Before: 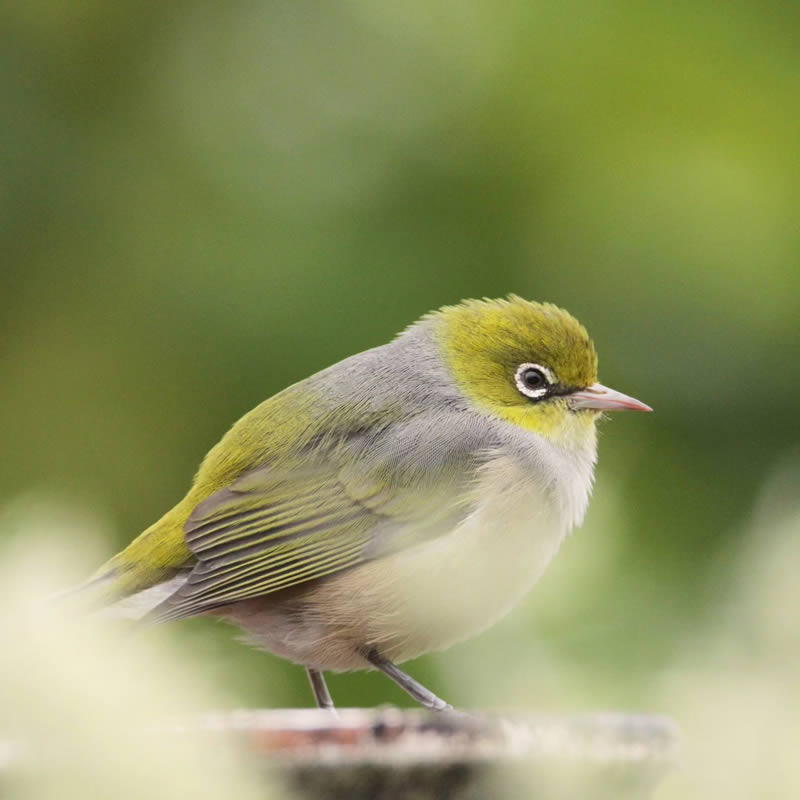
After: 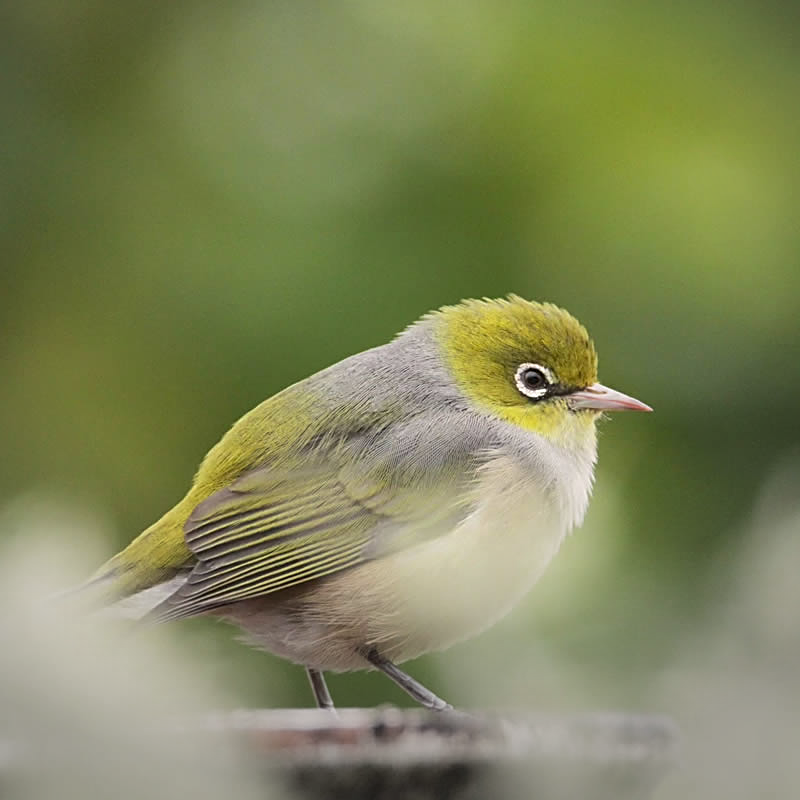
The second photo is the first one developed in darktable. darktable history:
vignetting: fall-off start 84.48%, fall-off radius 80.12%, center (-0.068, -0.312), width/height ratio 1.224, unbound false
sharpen: on, module defaults
